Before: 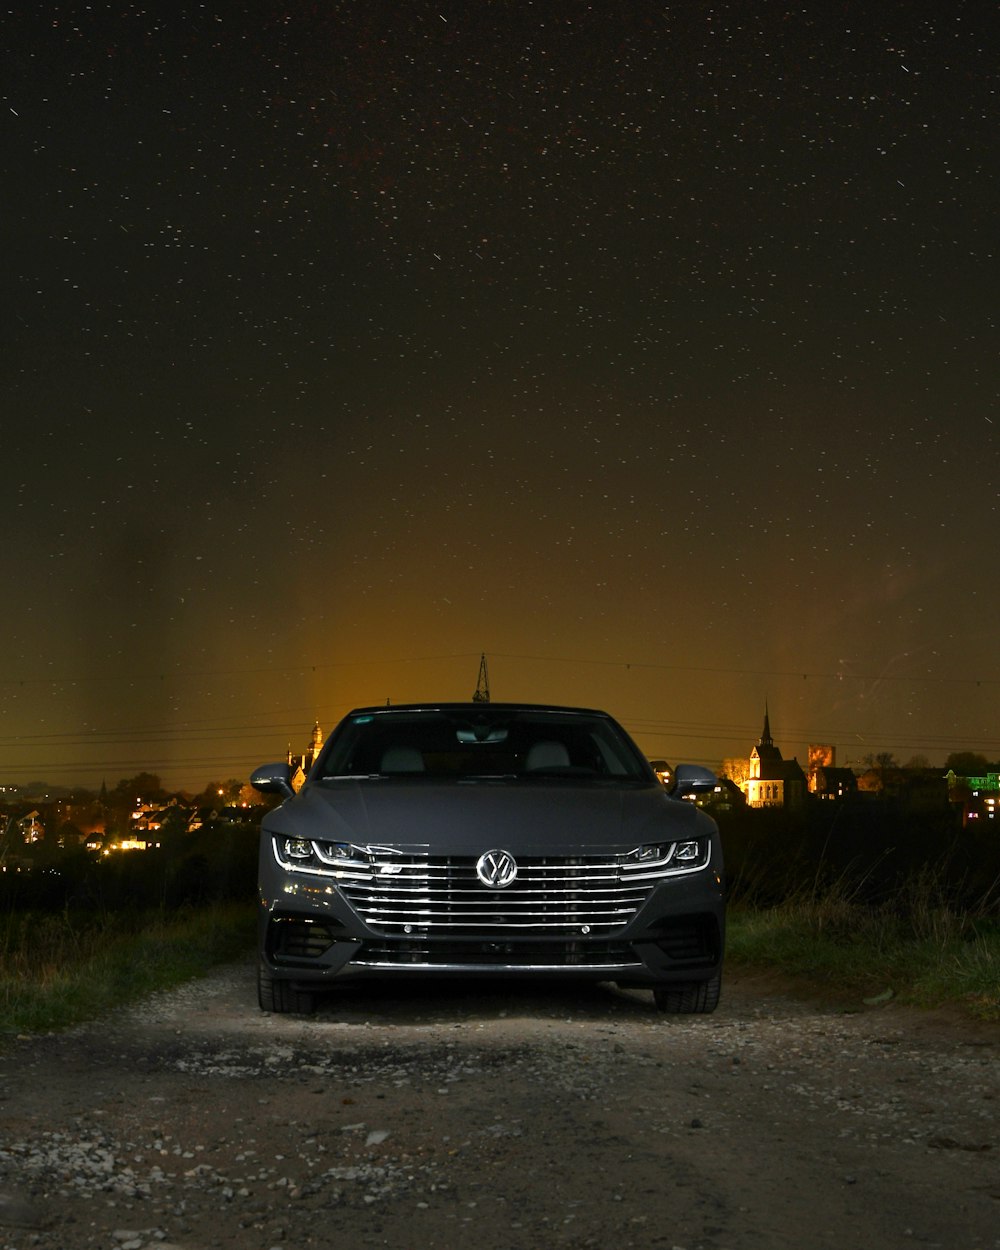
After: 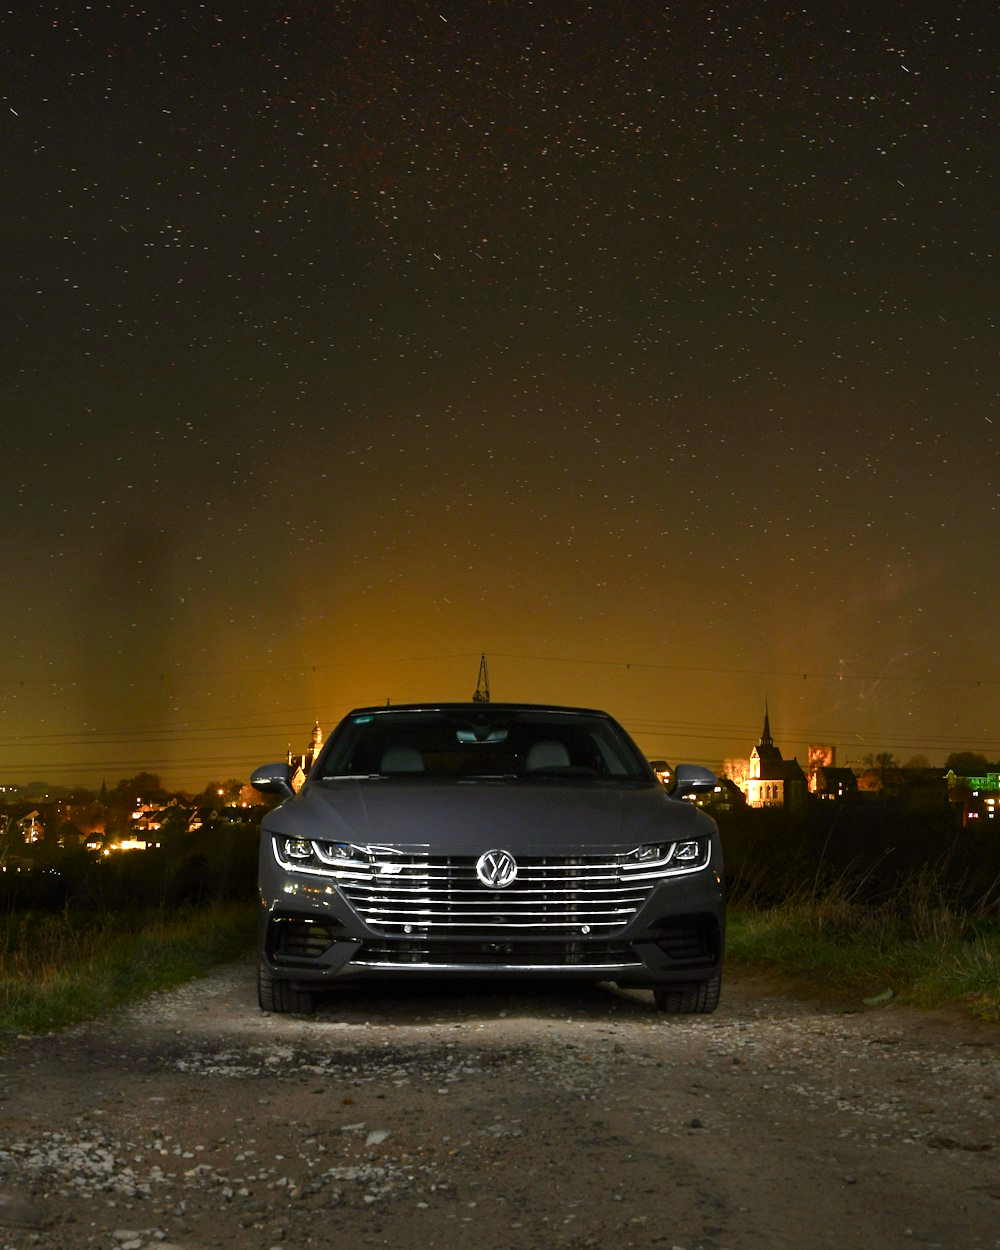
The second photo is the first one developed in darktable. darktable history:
color balance rgb: power › luminance -3.971%, power › chroma 0.555%, power › hue 39.95°, perceptual saturation grading › global saturation 0.735%, perceptual saturation grading › highlights -19.713%, perceptual saturation grading › shadows 19.45%, global vibrance 9.725%
exposure: black level correction 0, exposure 0.697 EV, compensate exposure bias true, compensate highlight preservation false
